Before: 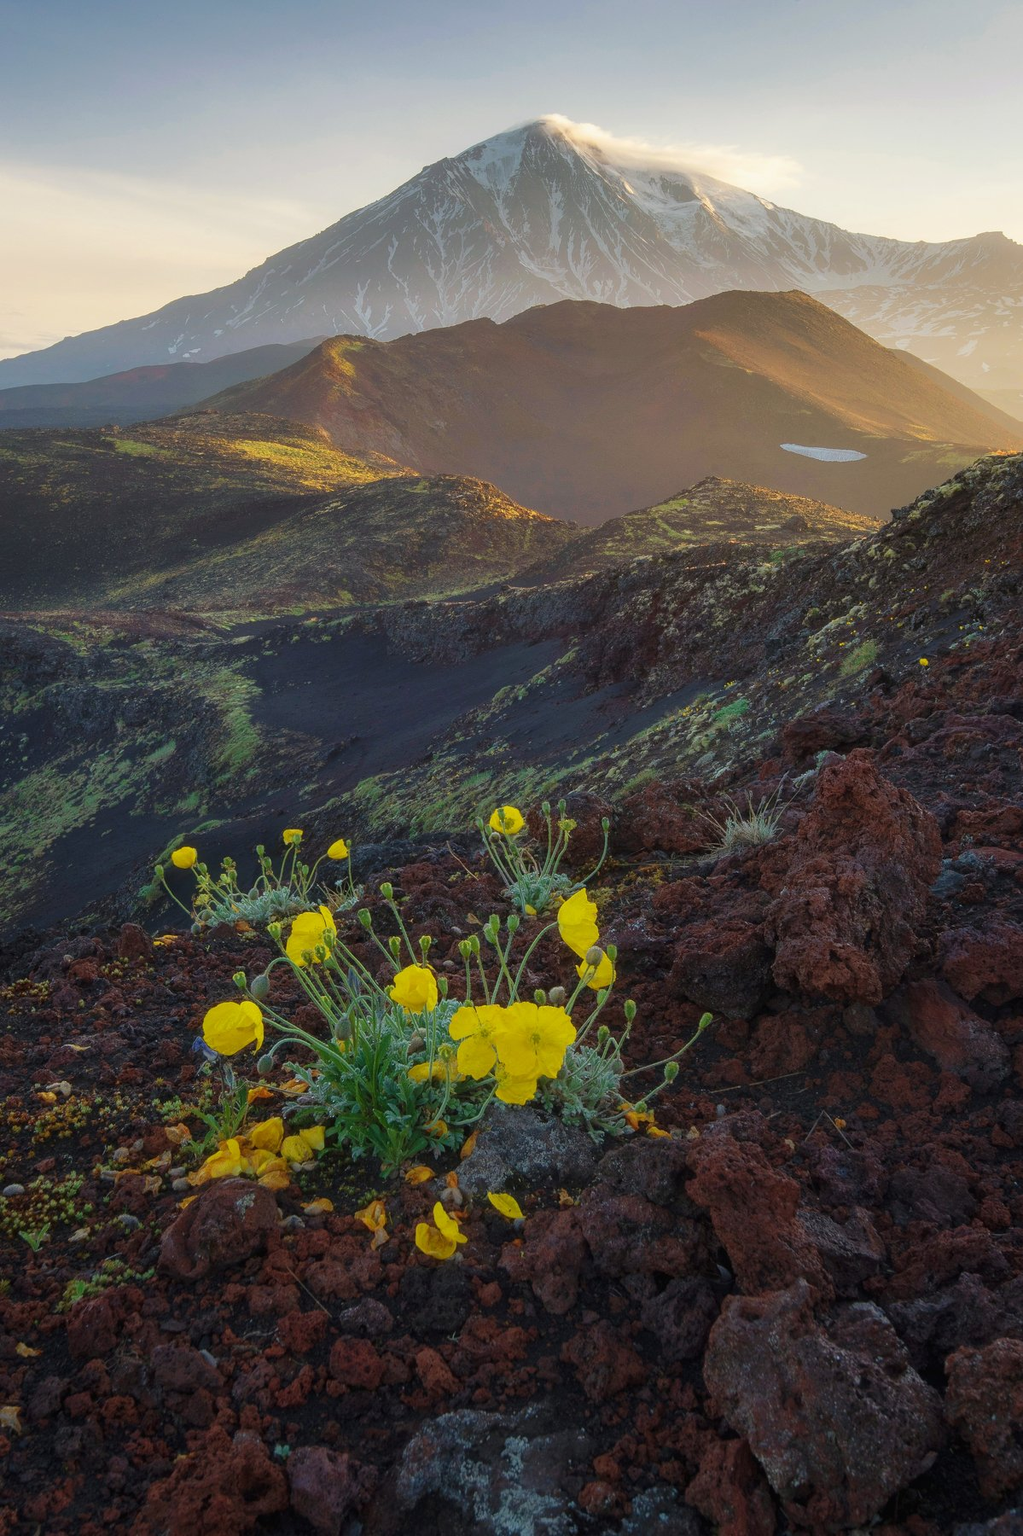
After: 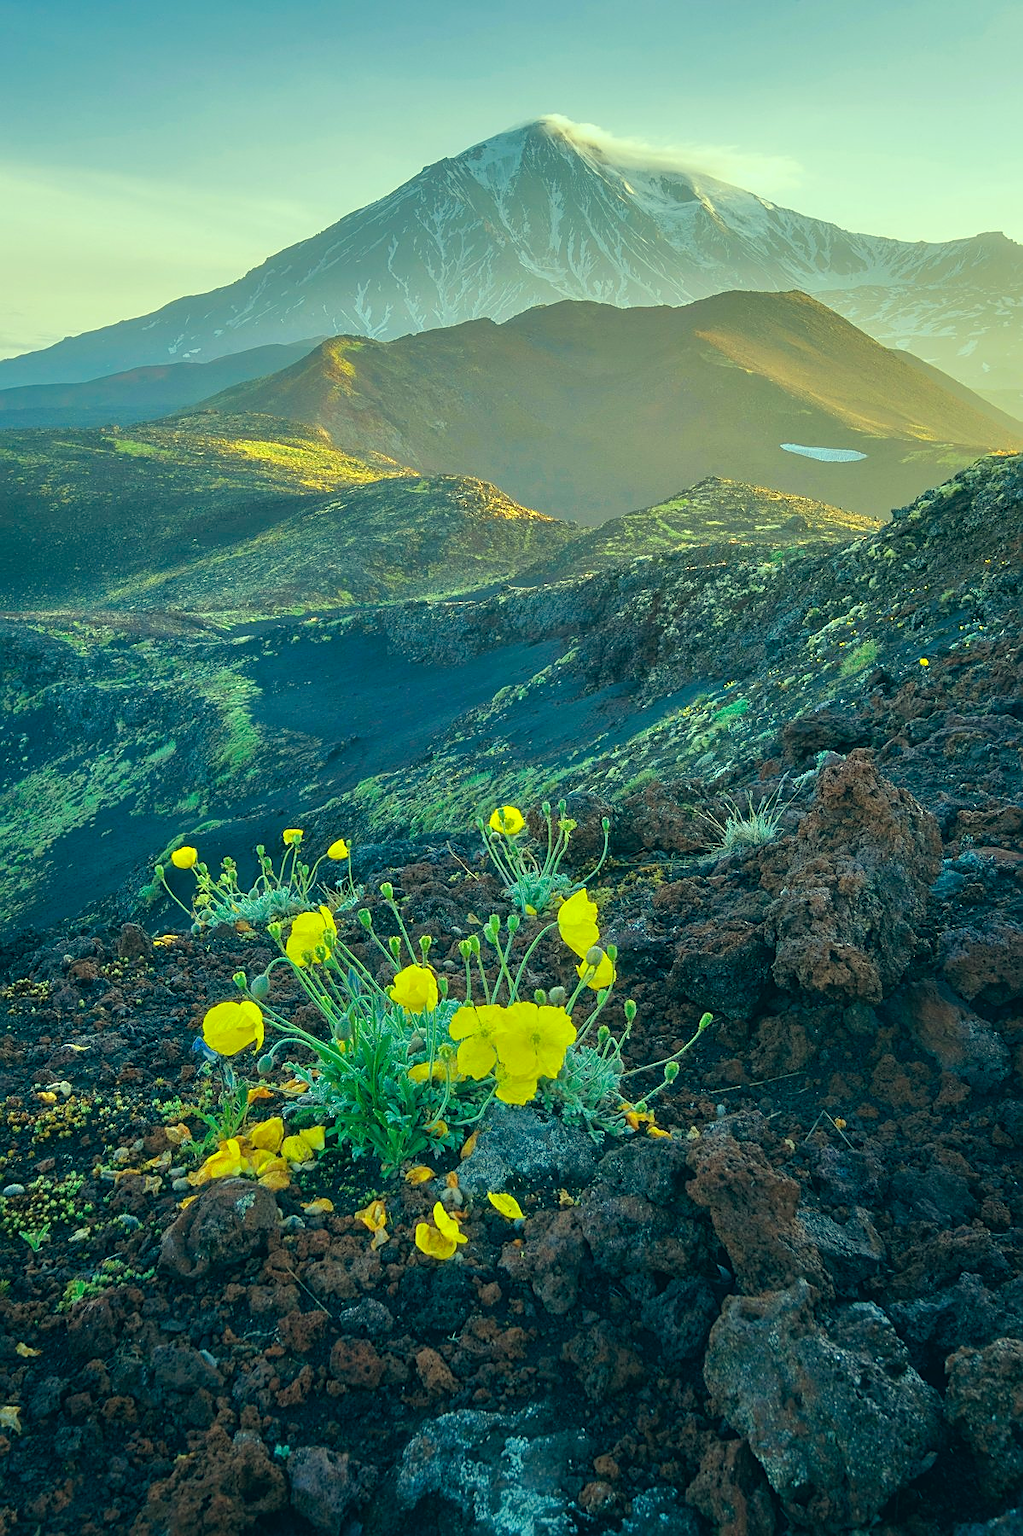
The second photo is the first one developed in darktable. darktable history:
color correction: highlights a* -20.08, highlights b* 9.8, shadows a* -20.4, shadows b* -10.76
tone equalizer: -7 EV 0.15 EV, -6 EV 0.6 EV, -5 EV 1.15 EV, -4 EV 1.33 EV, -3 EV 1.15 EV, -2 EV 0.6 EV, -1 EV 0.15 EV, mask exposure compensation -0.5 EV
sharpen: on, module defaults
